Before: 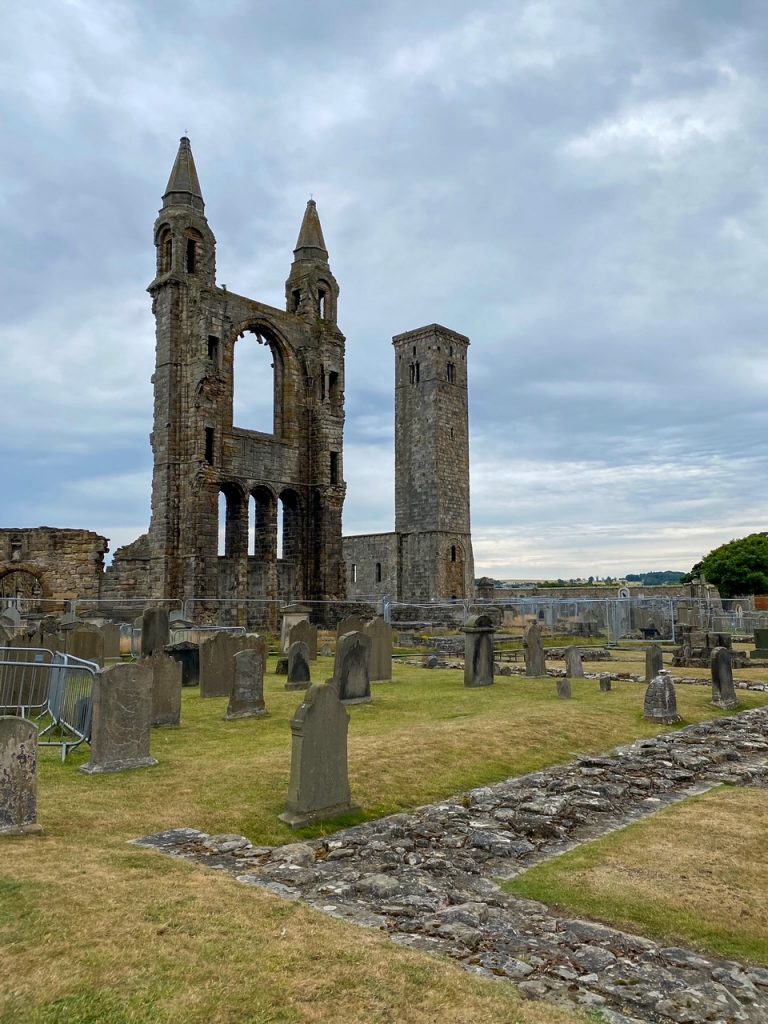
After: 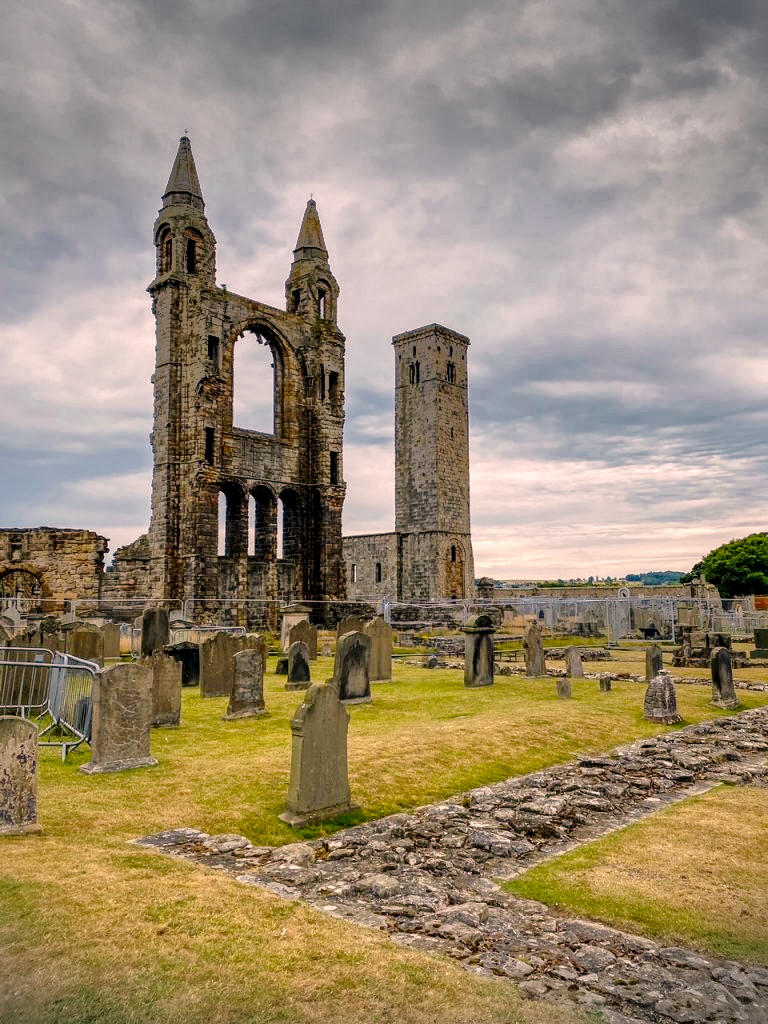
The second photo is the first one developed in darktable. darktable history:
color correction: highlights a* 11.93, highlights b* 12.05
local contrast: detail 130%
vignetting: fall-off start 99.45%, center (-0.037, 0.145), width/height ratio 1.309, dithering 8-bit output
shadows and highlights: shadows -18.2, highlights -73.11
base curve: curves: ch0 [(0, 0) (0.028, 0.03) (0.121, 0.232) (0.46, 0.748) (0.859, 0.968) (1, 1)], preserve colors none
